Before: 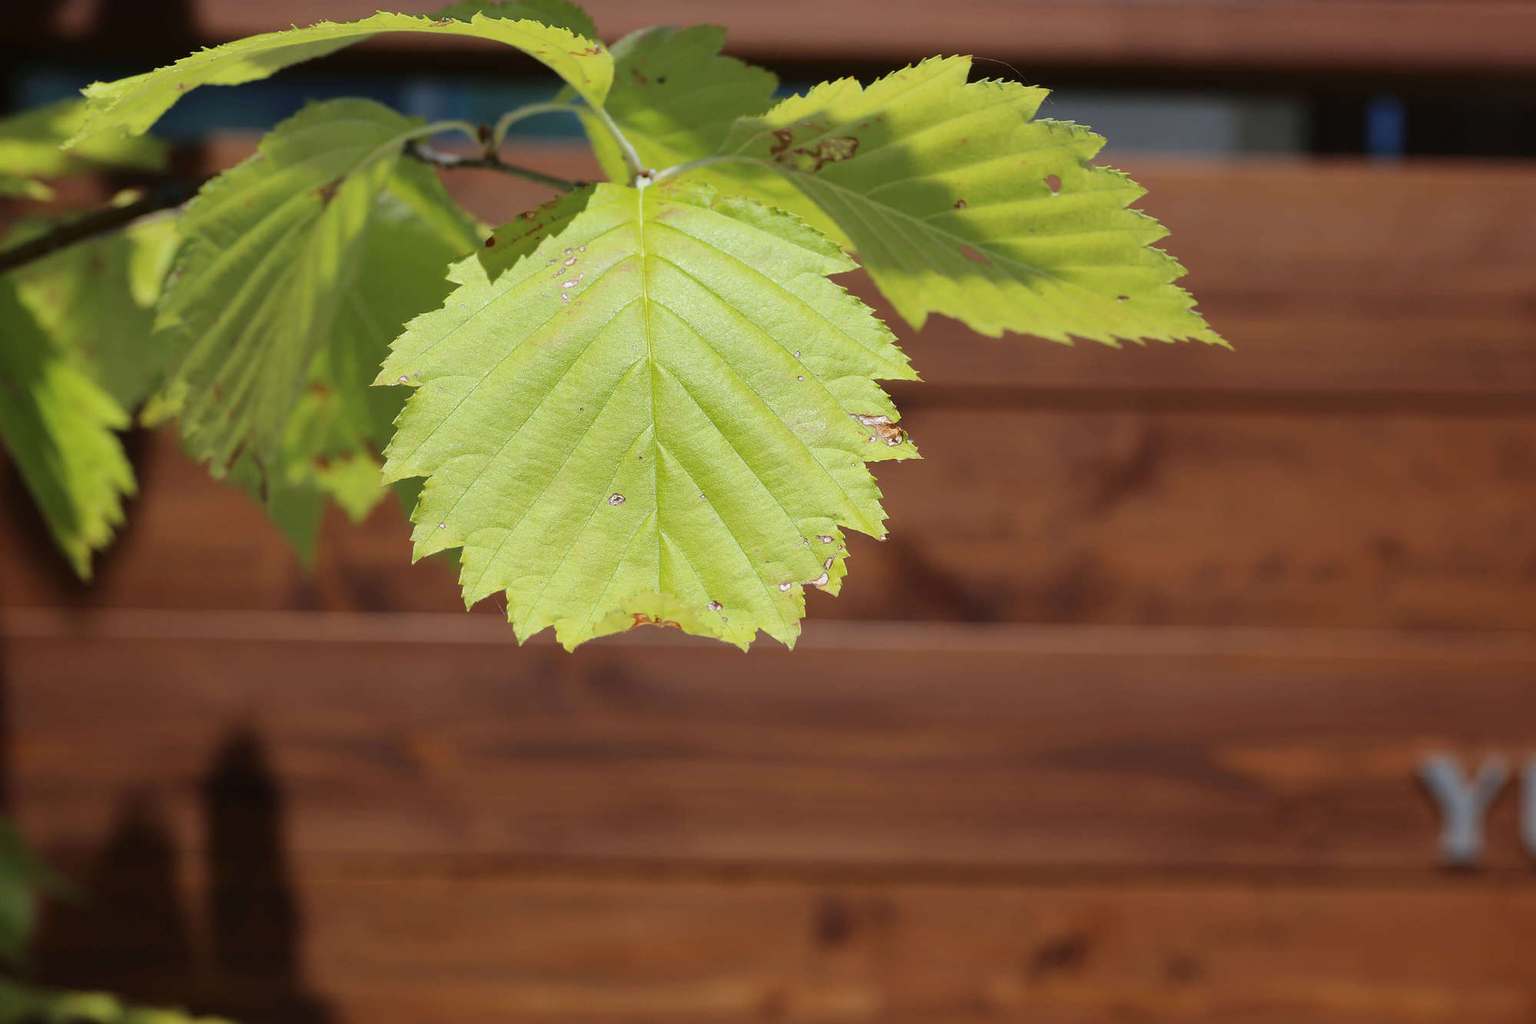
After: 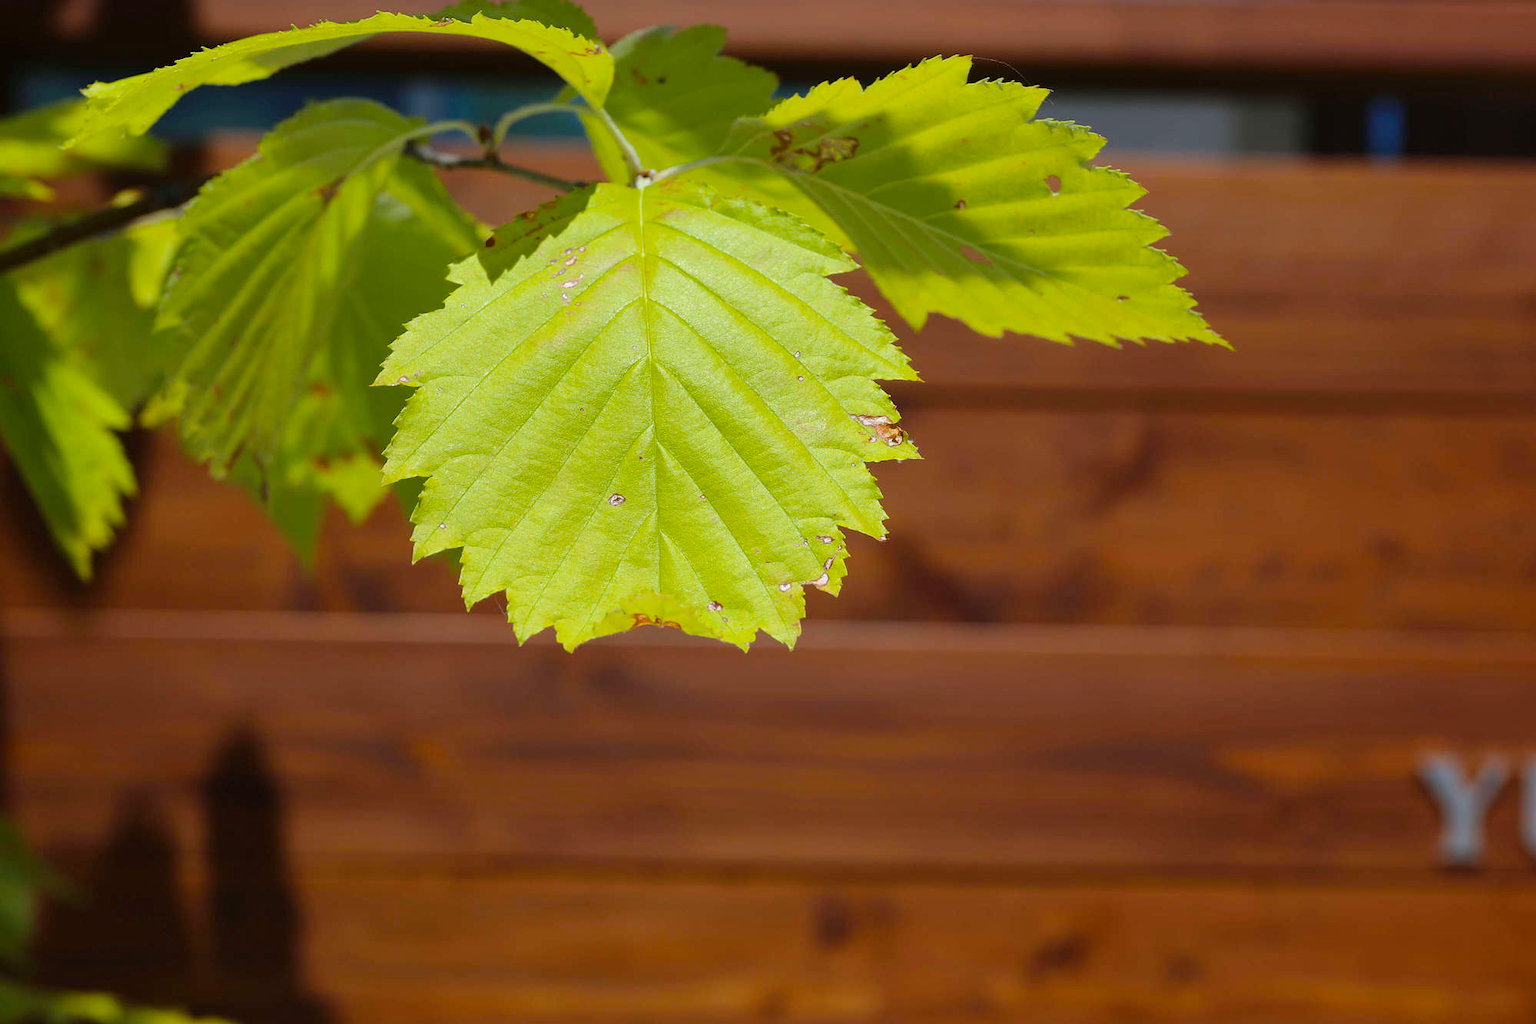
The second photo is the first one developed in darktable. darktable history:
exposure: exposure 0 EV, compensate highlight preservation false
color balance rgb: perceptual saturation grading › global saturation 25%, global vibrance 20%
